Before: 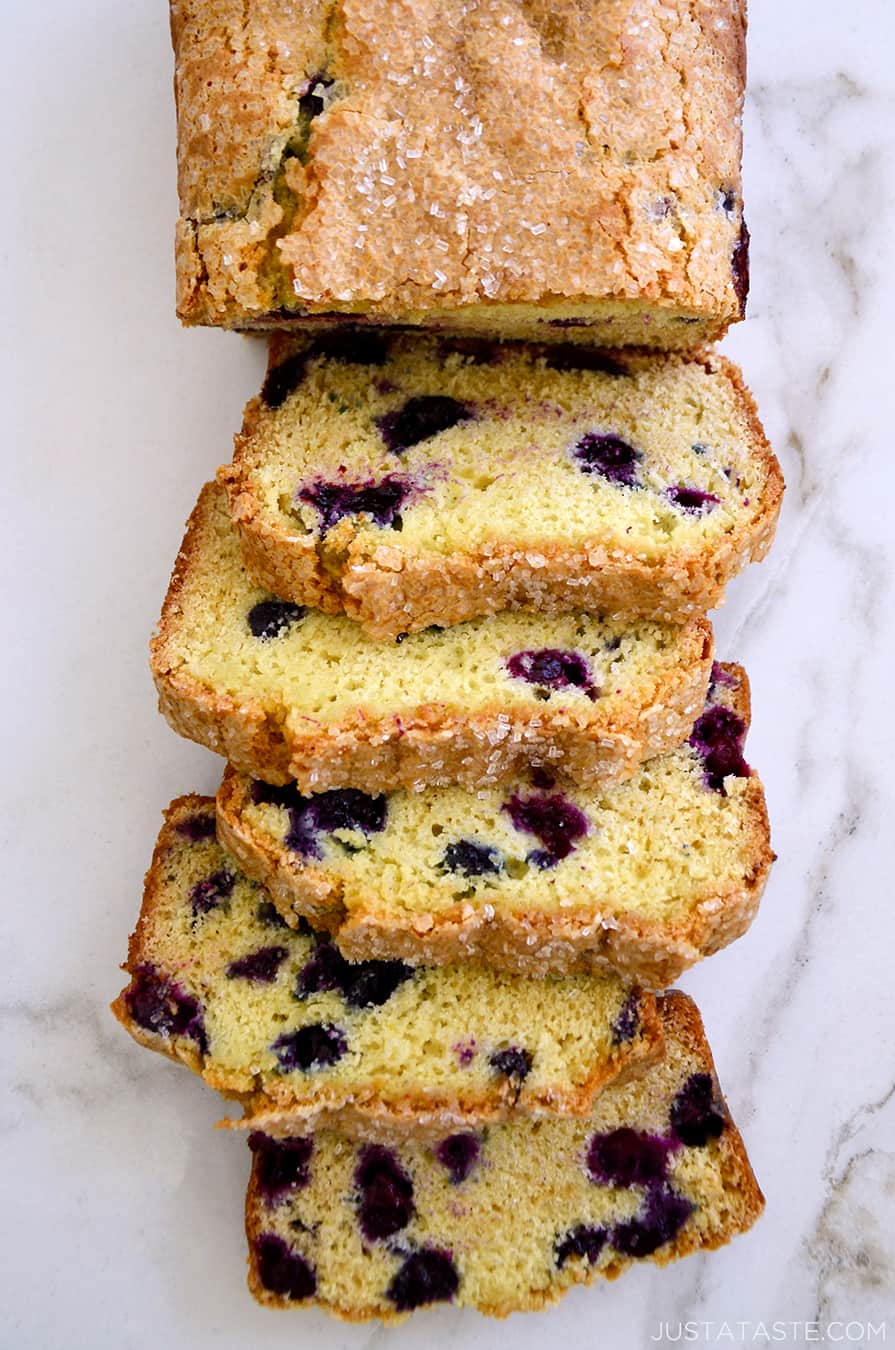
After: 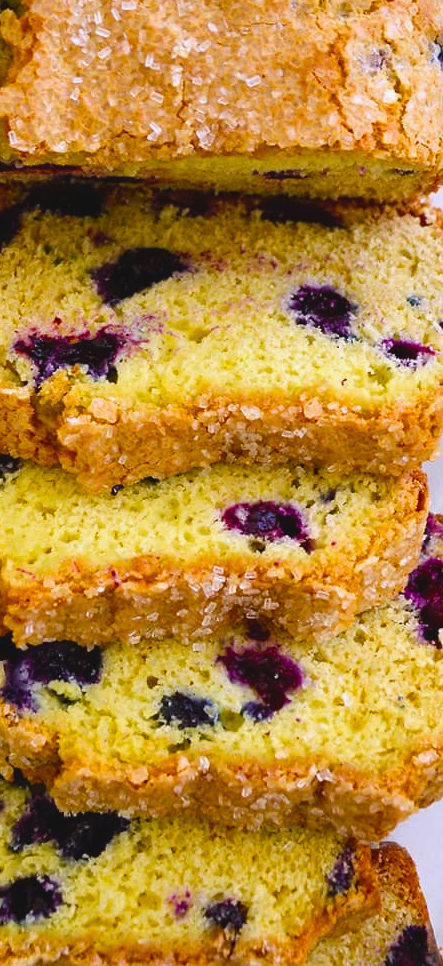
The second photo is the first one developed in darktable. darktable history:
color balance rgb: global offset › luminance 0.669%, perceptual saturation grading › global saturation 30.799%, perceptual brilliance grading › global brilliance -1.788%, perceptual brilliance grading › highlights -1.481%, perceptual brilliance grading › mid-tones -0.623%, perceptual brilliance grading › shadows -1.265%, global vibrance 20%
crop: left 31.935%, top 10.996%, right 18.52%, bottom 17.407%
